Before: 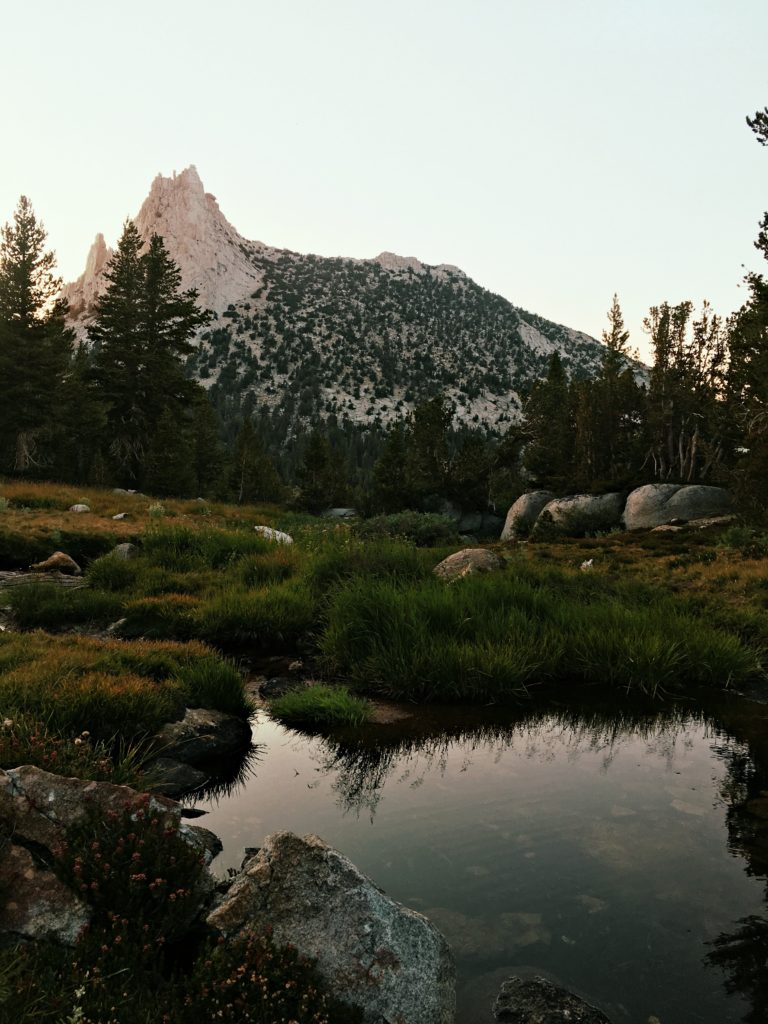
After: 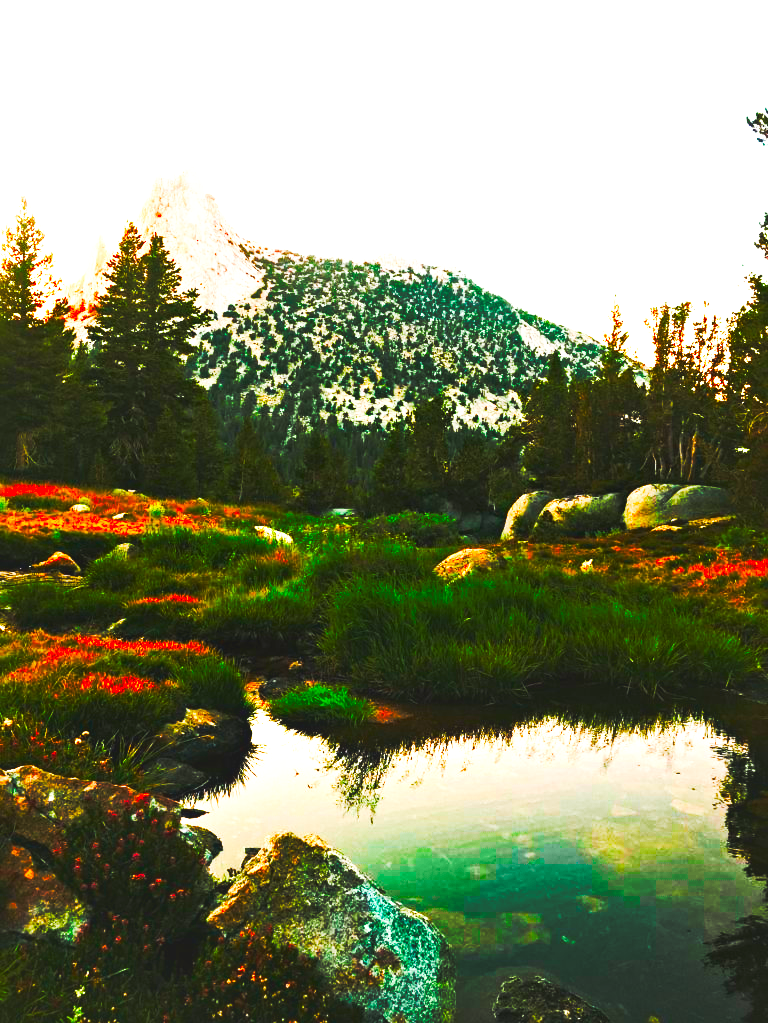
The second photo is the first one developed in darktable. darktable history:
crop: bottom 0.055%
base curve: curves: ch0 [(0, 0.015) (0.085, 0.116) (0.134, 0.298) (0.19, 0.545) (0.296, 0.764) (0.599, 0.982) (1, 1)], preserve colors none
color correction: highlights b* 0.045, saturation 2.99
exposure: exposure 0.92 EV, compensate highlight preservation false
local contrast: mode bilateral grid, contrast 26, coarseness 61, detail 151%, midtone range 0.2
